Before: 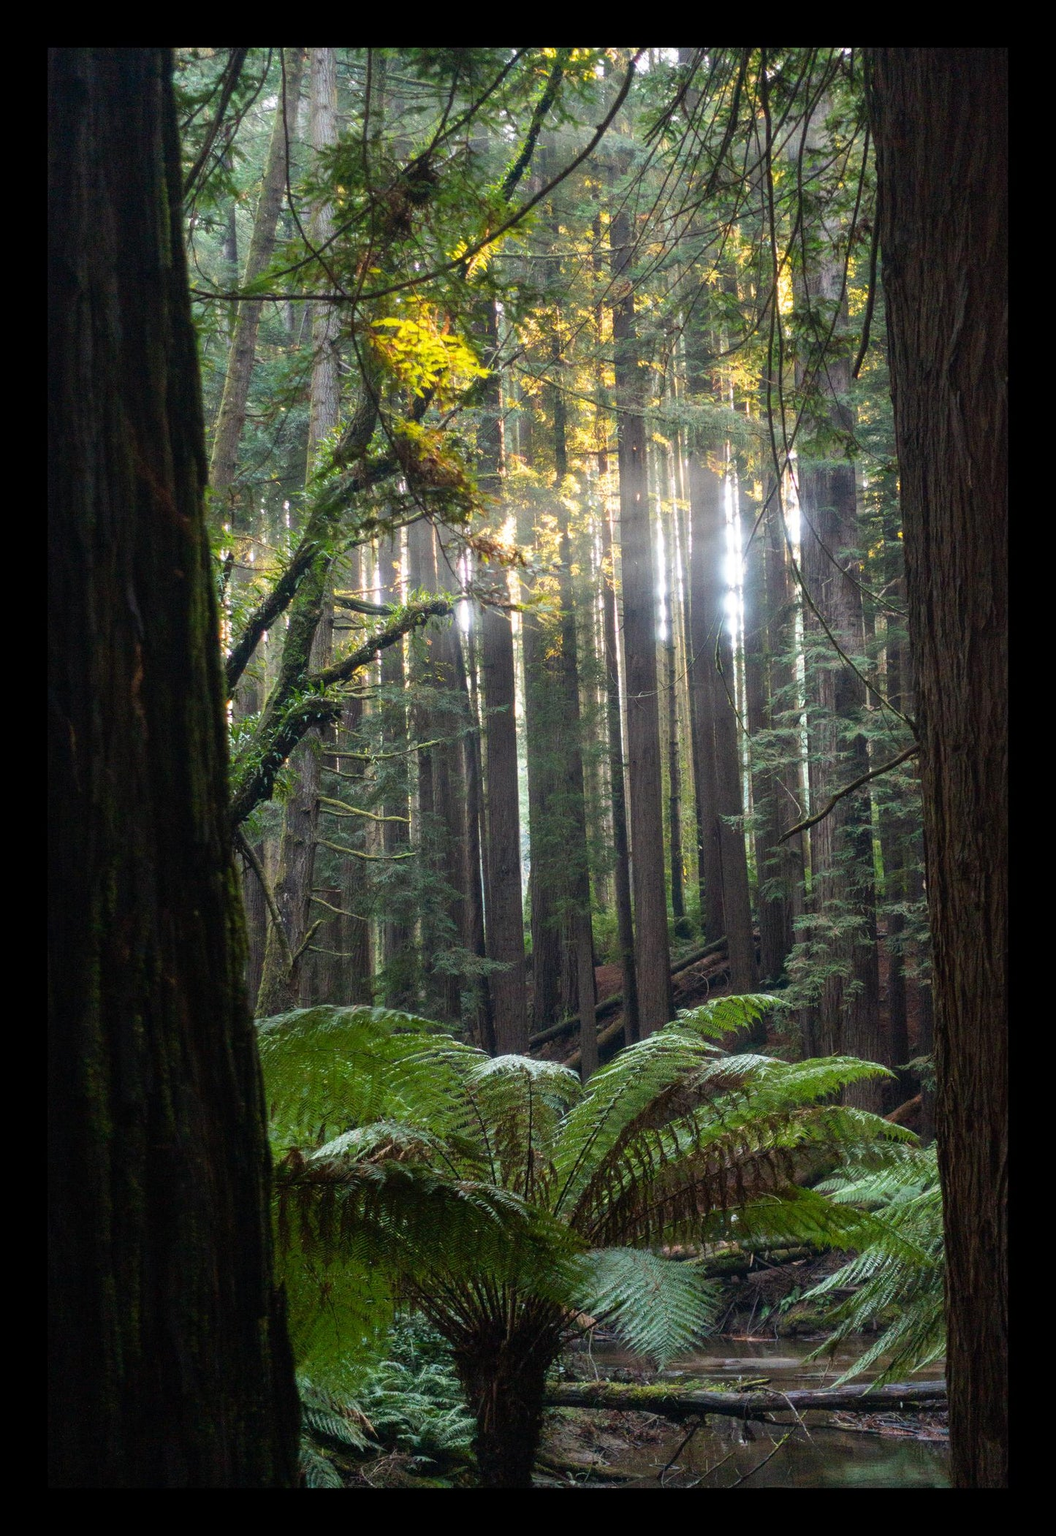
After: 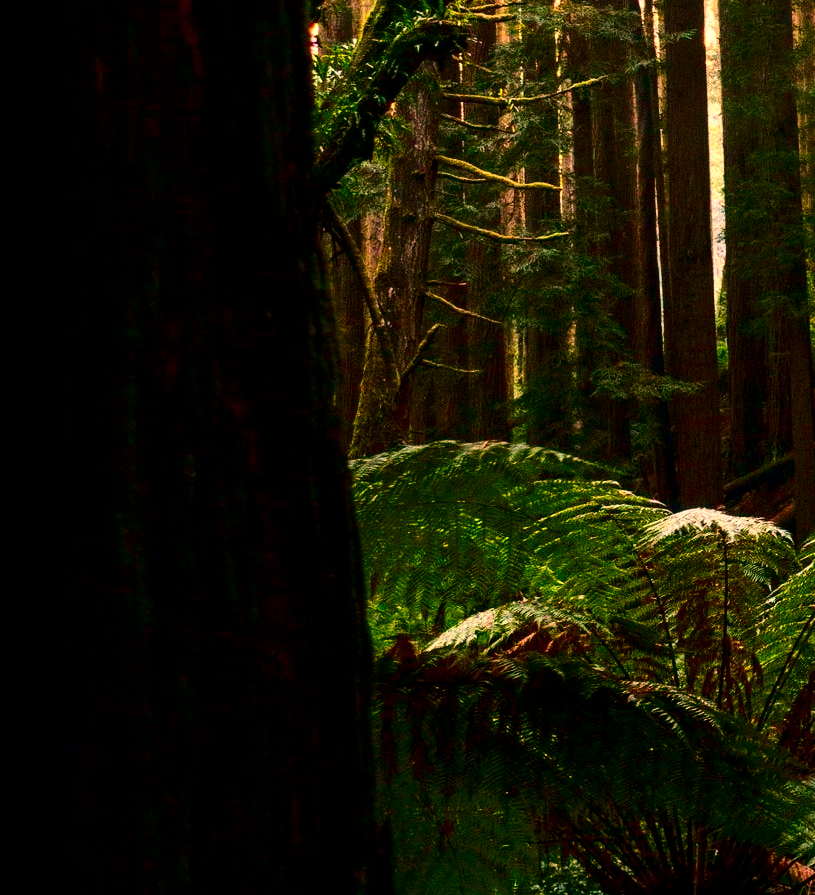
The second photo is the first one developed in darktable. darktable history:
rotate and perspective: crop left 0, crop top 0
crop: top 44.483%, right 43.593%, bottom 12.892%
white balance: red 1.08, blue 0.791
local contrast: highlights 100%, shadows 100%, detail 120%, midtone range 0.2
color correction: highlights a* 19.5, highlights b* -11.53, saturation 1.69
contrast brightness saturation: contrast 0.24, brightness -0.24, saturation 0.14
tone equalizer: -8 EV -0.417 EV, -7 EV -0.389 EV, -6 EV -0.333 EV, -5 EV -0.222 EV, -3 EV 0.222 EV, -2 EV 0.333 EV, -1 EV 0.389 EV, +0 EV 0.417 EV, edges refinement/feathering 500, mask exposure compensation -1.57 EV, preserve details no
